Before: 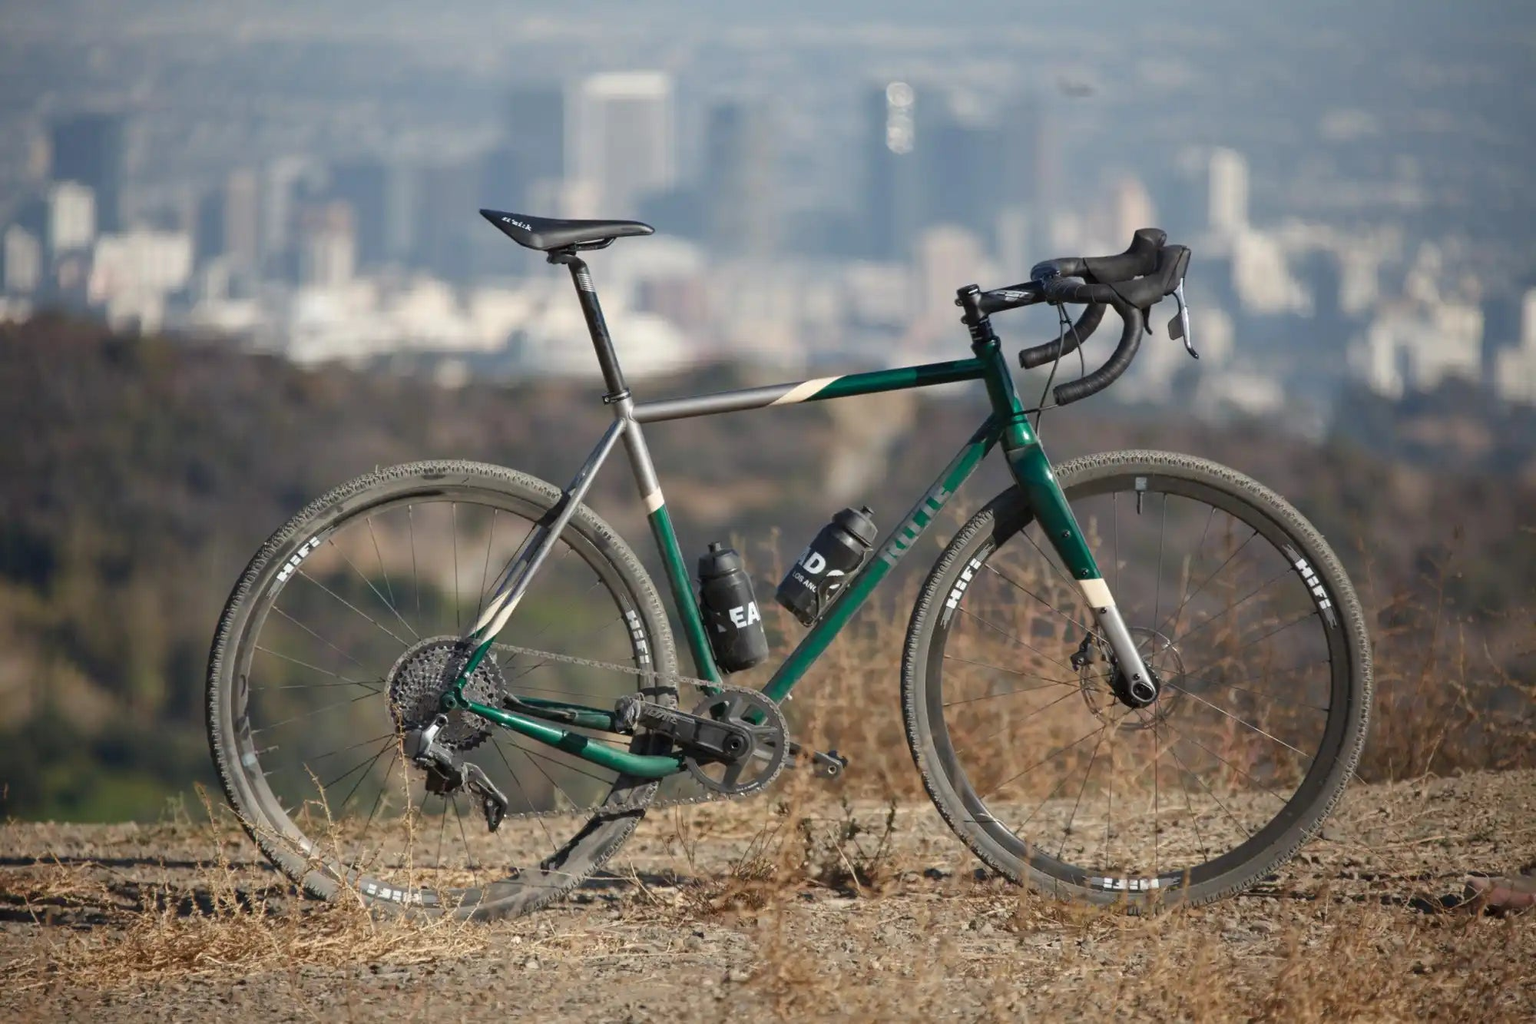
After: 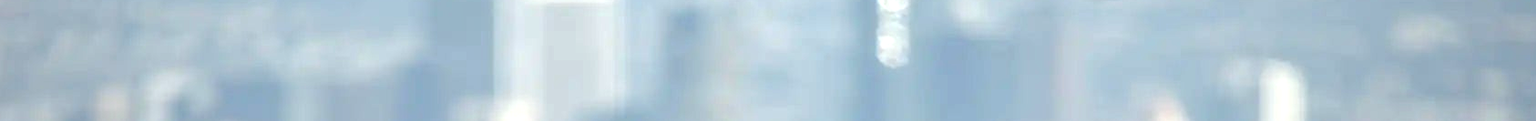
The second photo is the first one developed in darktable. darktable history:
tone equalizer: -8 EV -0.417 EV, -7 EV -0.389 EV, -6 EV -0.333 EV, -5 EV -0.222 EV, -3 EV 0.222 EV, -2 EV 0.333 EV, -1 EV 0.389 EV, +0 EV 0.417 EV, edges refinement/feathering 500, mask exposure compensation -1.25 EV, preserve details no
exposure: exposure 0.6 EV, compensate highlight preservation false
color balance: lift [1.004, 1.002, 1.002, 0.998], gamma [1, 1.007, 1.002, 0.993], gain [1, 0.977, 1.013, 1.023], contrast -3.64%
crop and rotate: left 9.644%, top 9.491%, right 6.021%, bottom 80.509%
shadows and highlights: shadows 4.1, highlights -17.6, soften with gaussian
